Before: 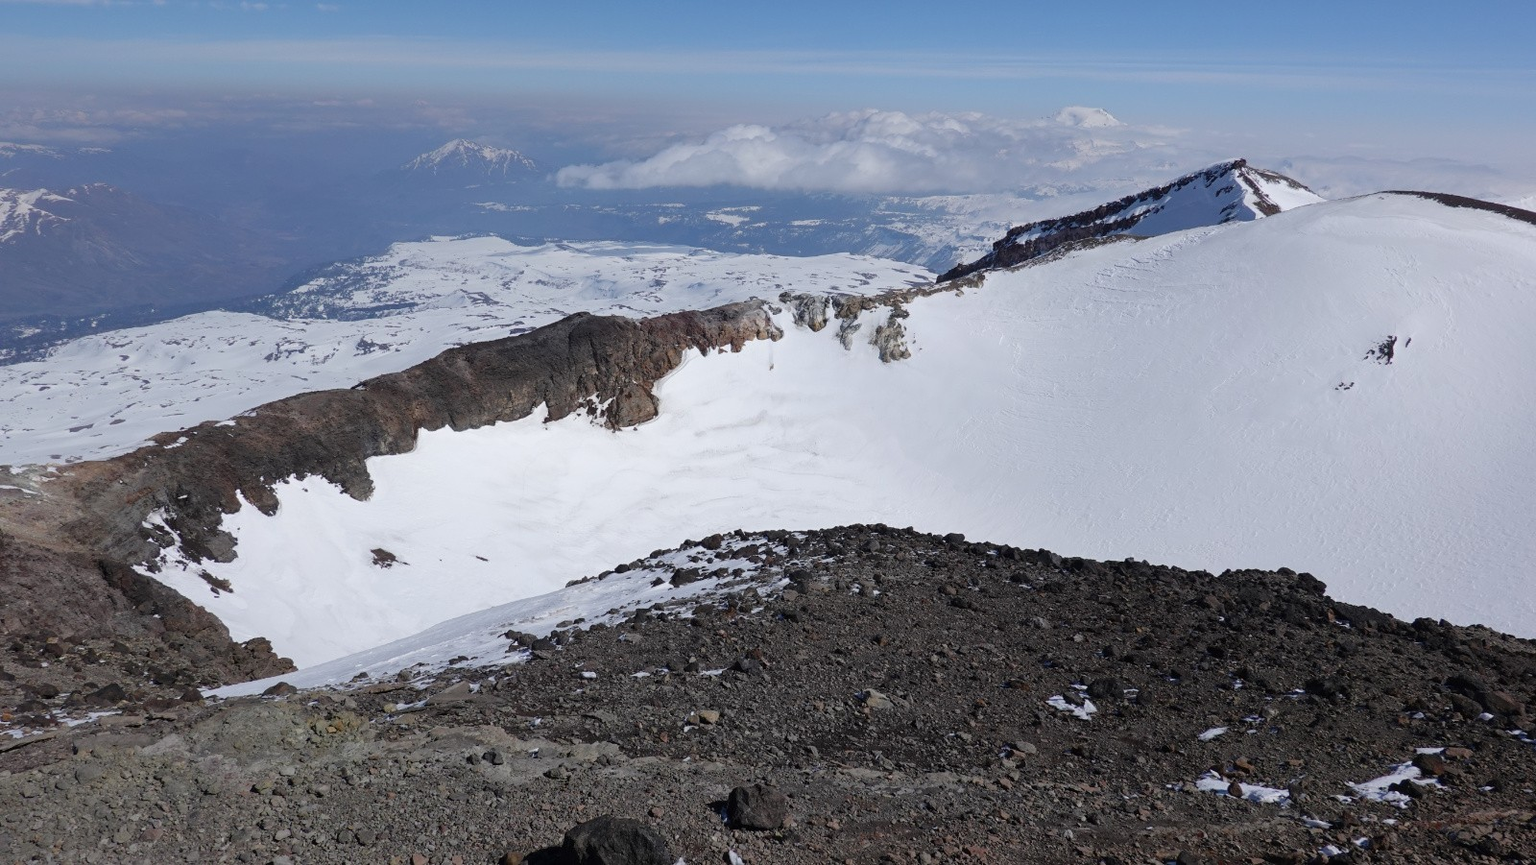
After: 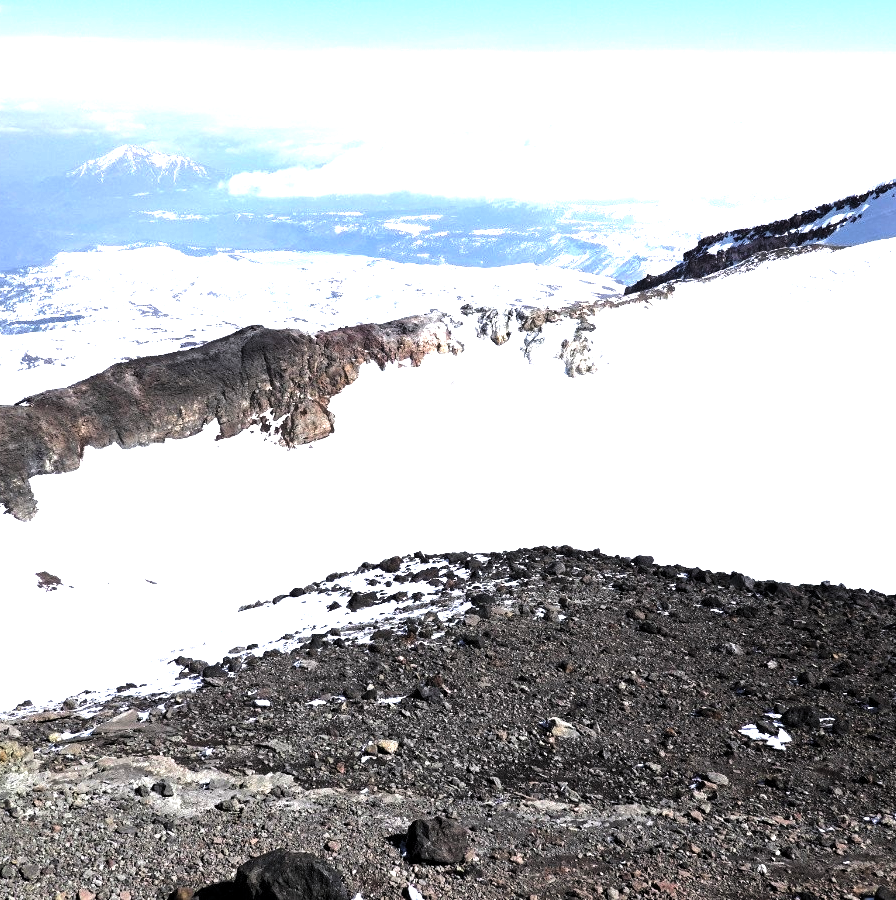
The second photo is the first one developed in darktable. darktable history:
levels: levels [0.044, 0.475, 0.791]
exposure: exposure 1.273 EV, compensate exposure bias true, compensate highlight preservation false
crop: left 21.991%, right 21.98%, bottom 0.001%
